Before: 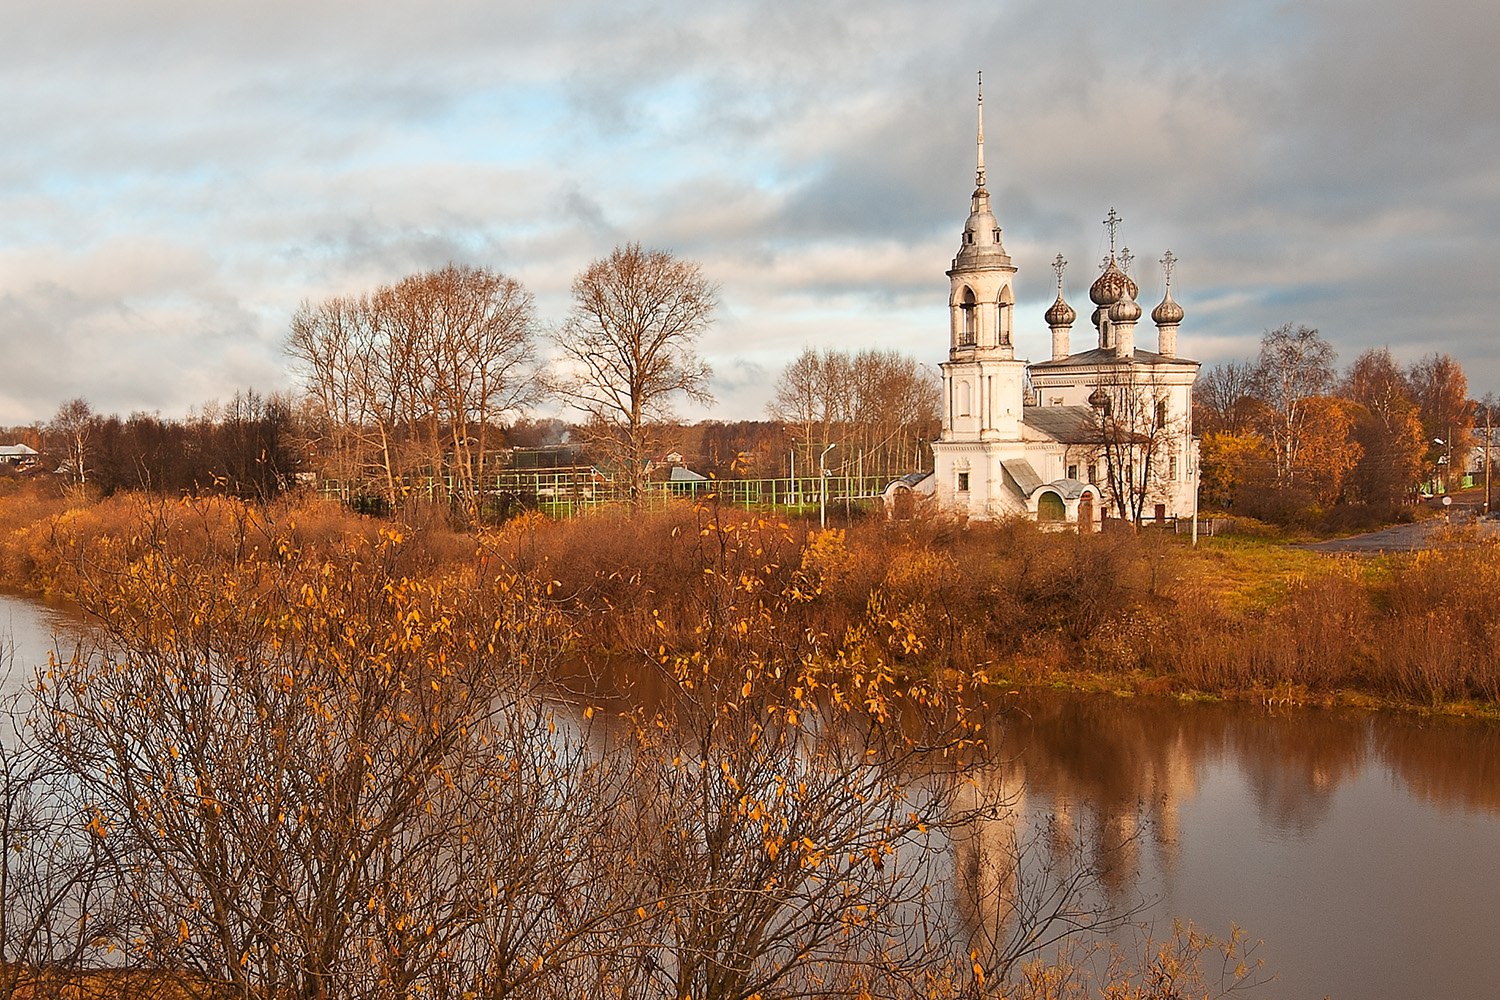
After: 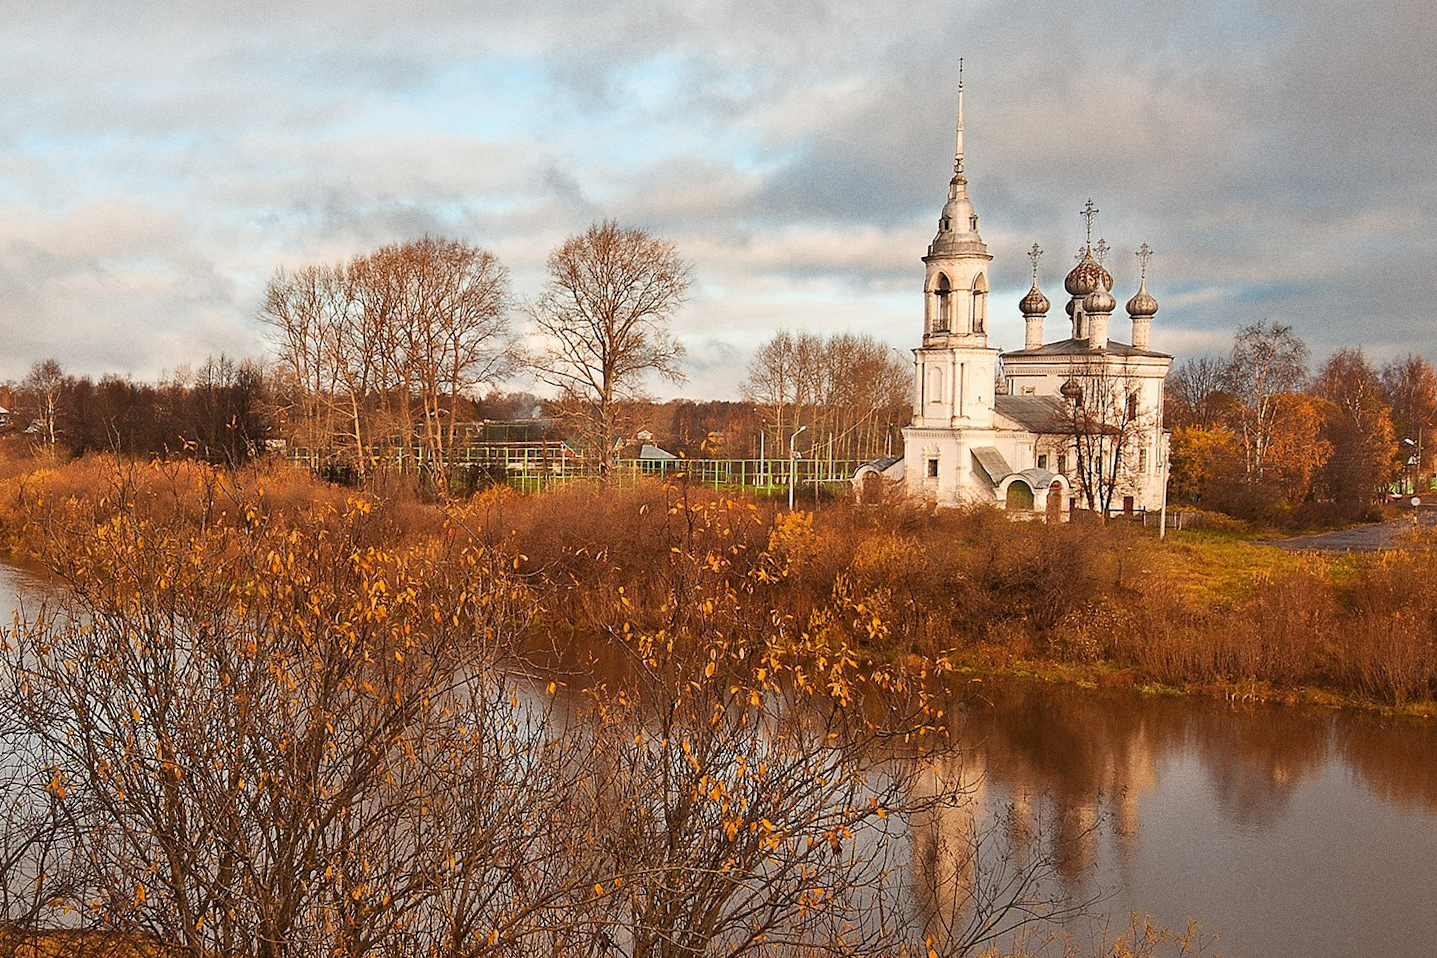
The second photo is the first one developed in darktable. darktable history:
grain: coarseness 0.09 ISO
crop and rotate: angle -1.69°
